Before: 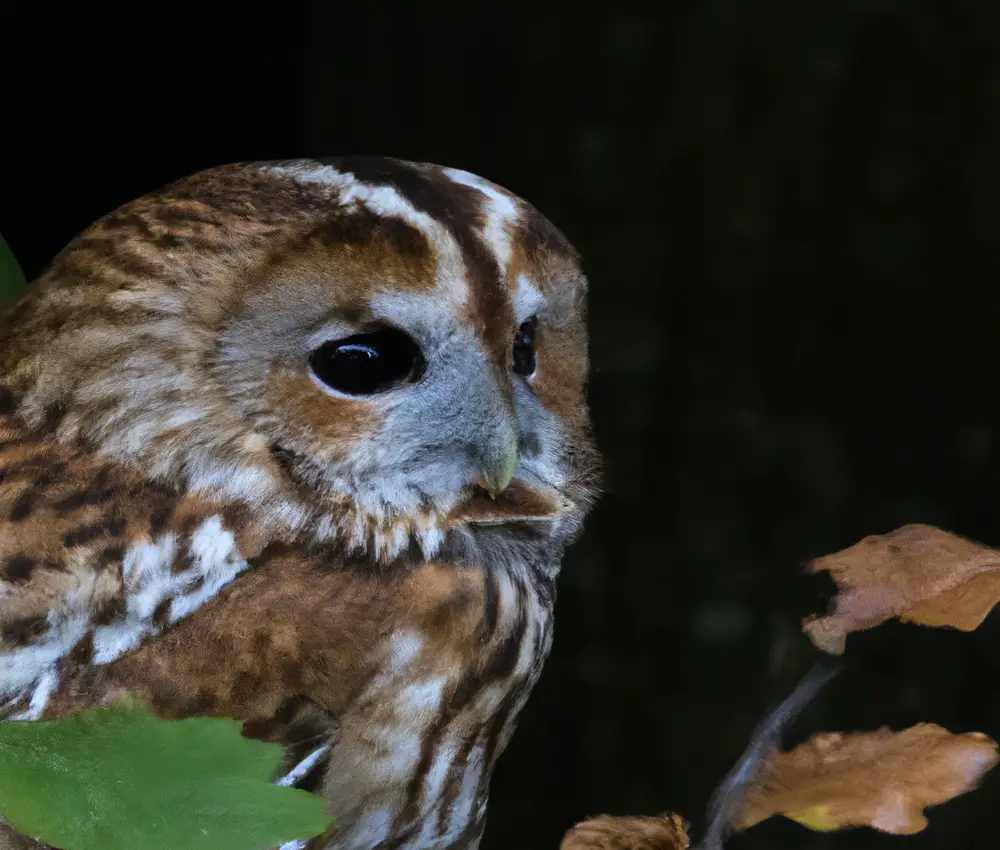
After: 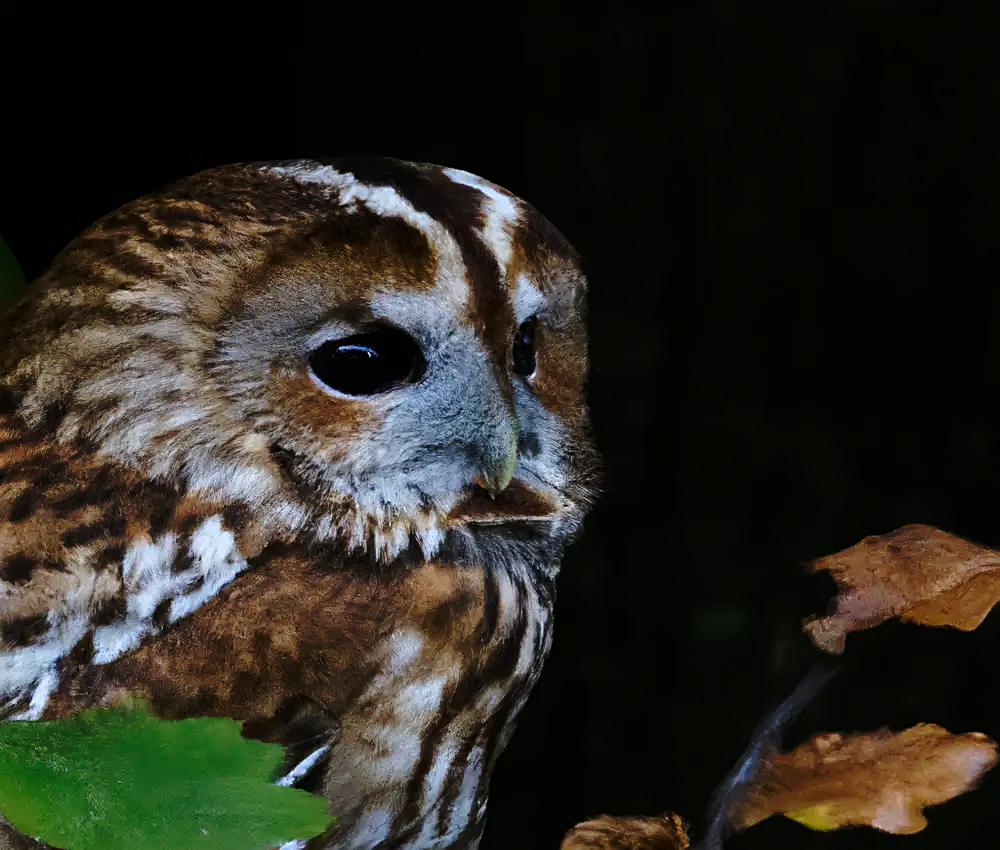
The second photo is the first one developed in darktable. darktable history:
base curve: curves: ch0 [(0, 0) (0.073, 0.04) (0.157, 0.139) (0.492, 0.492) (0.758, 0.758) (1, 1)], preserve colors none
sharpen: on, module defaults
shadows and highlights: shadows -30, highlights 30
